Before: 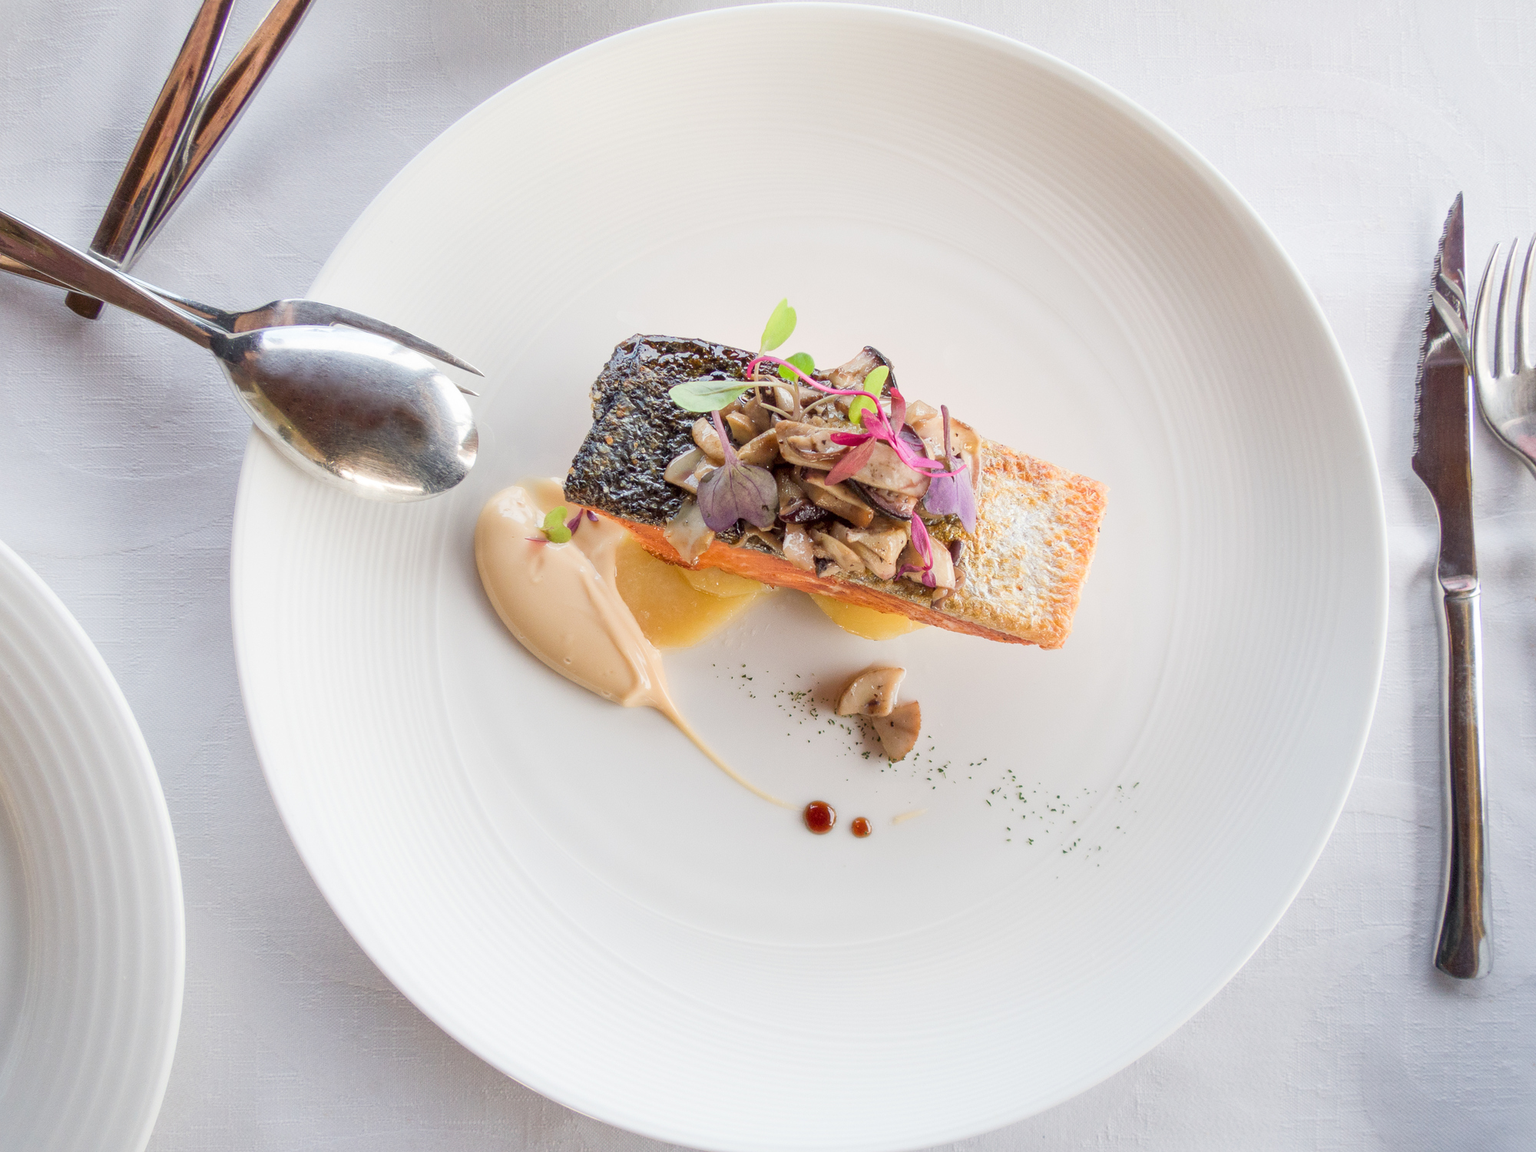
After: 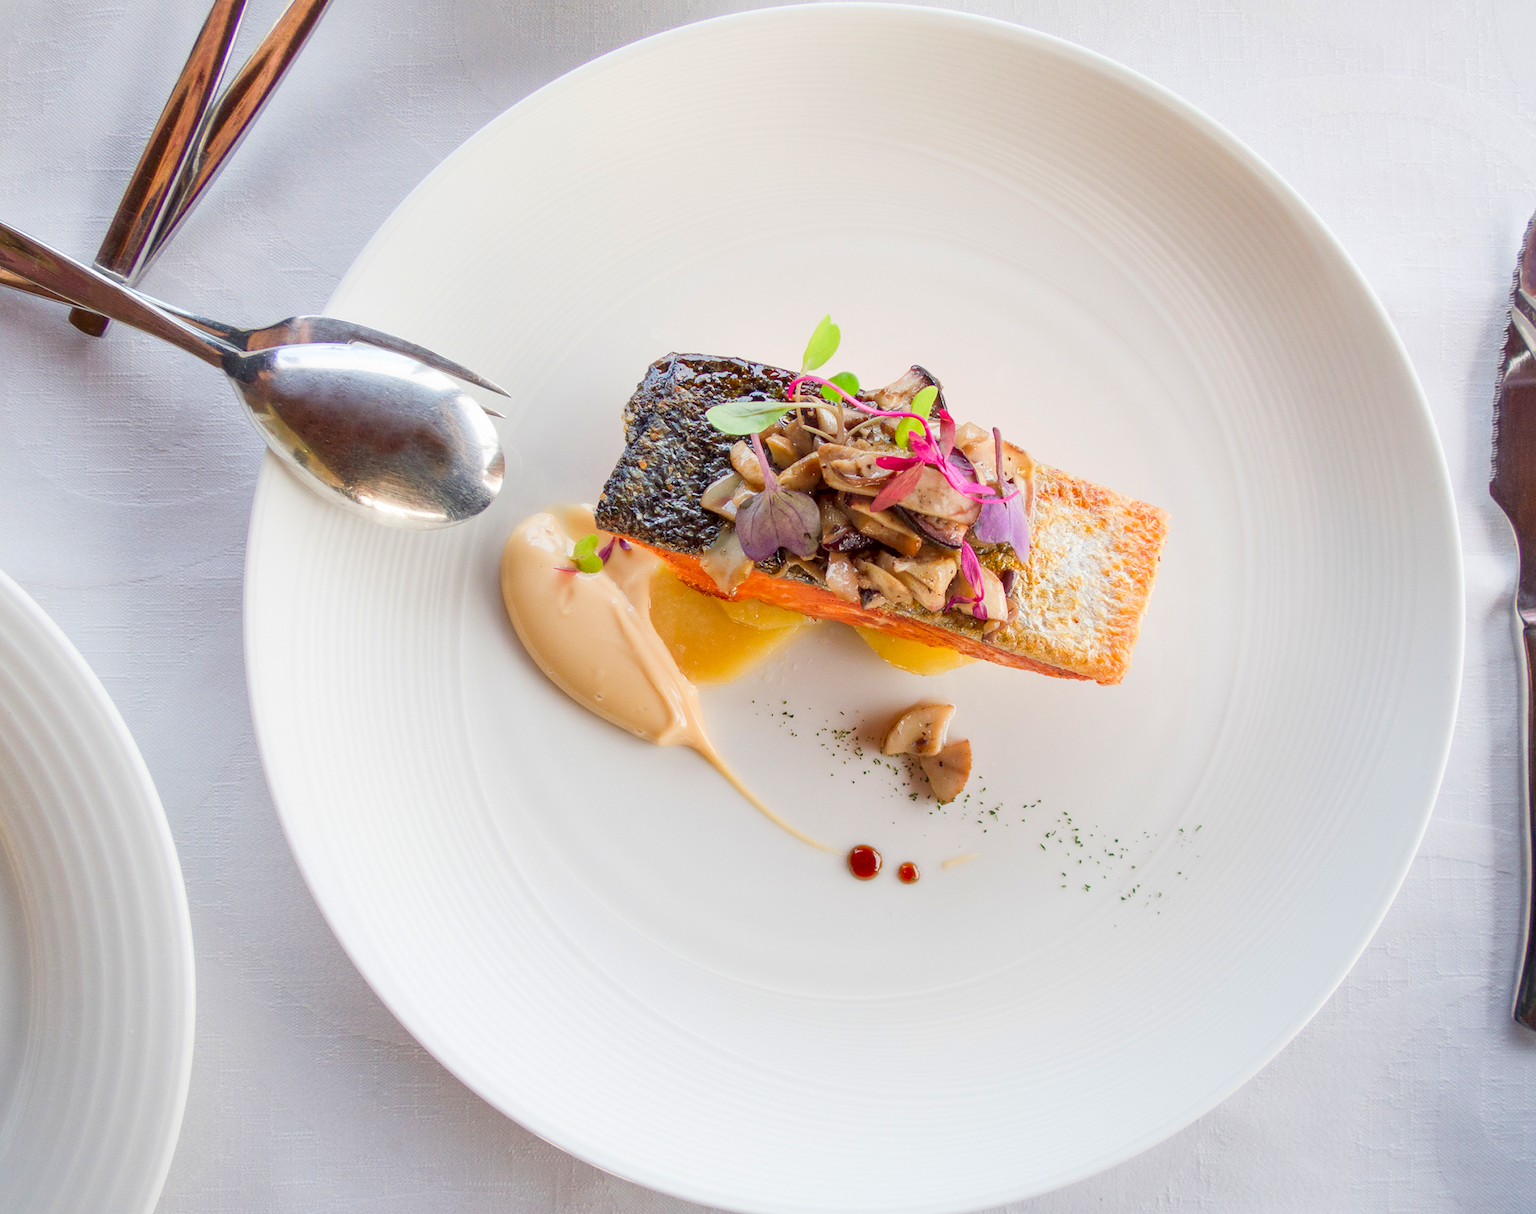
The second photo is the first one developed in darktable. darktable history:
crop and rotate: right 5.167%
contrast brightness saturation: brightness -0.02, saturation 0.35
